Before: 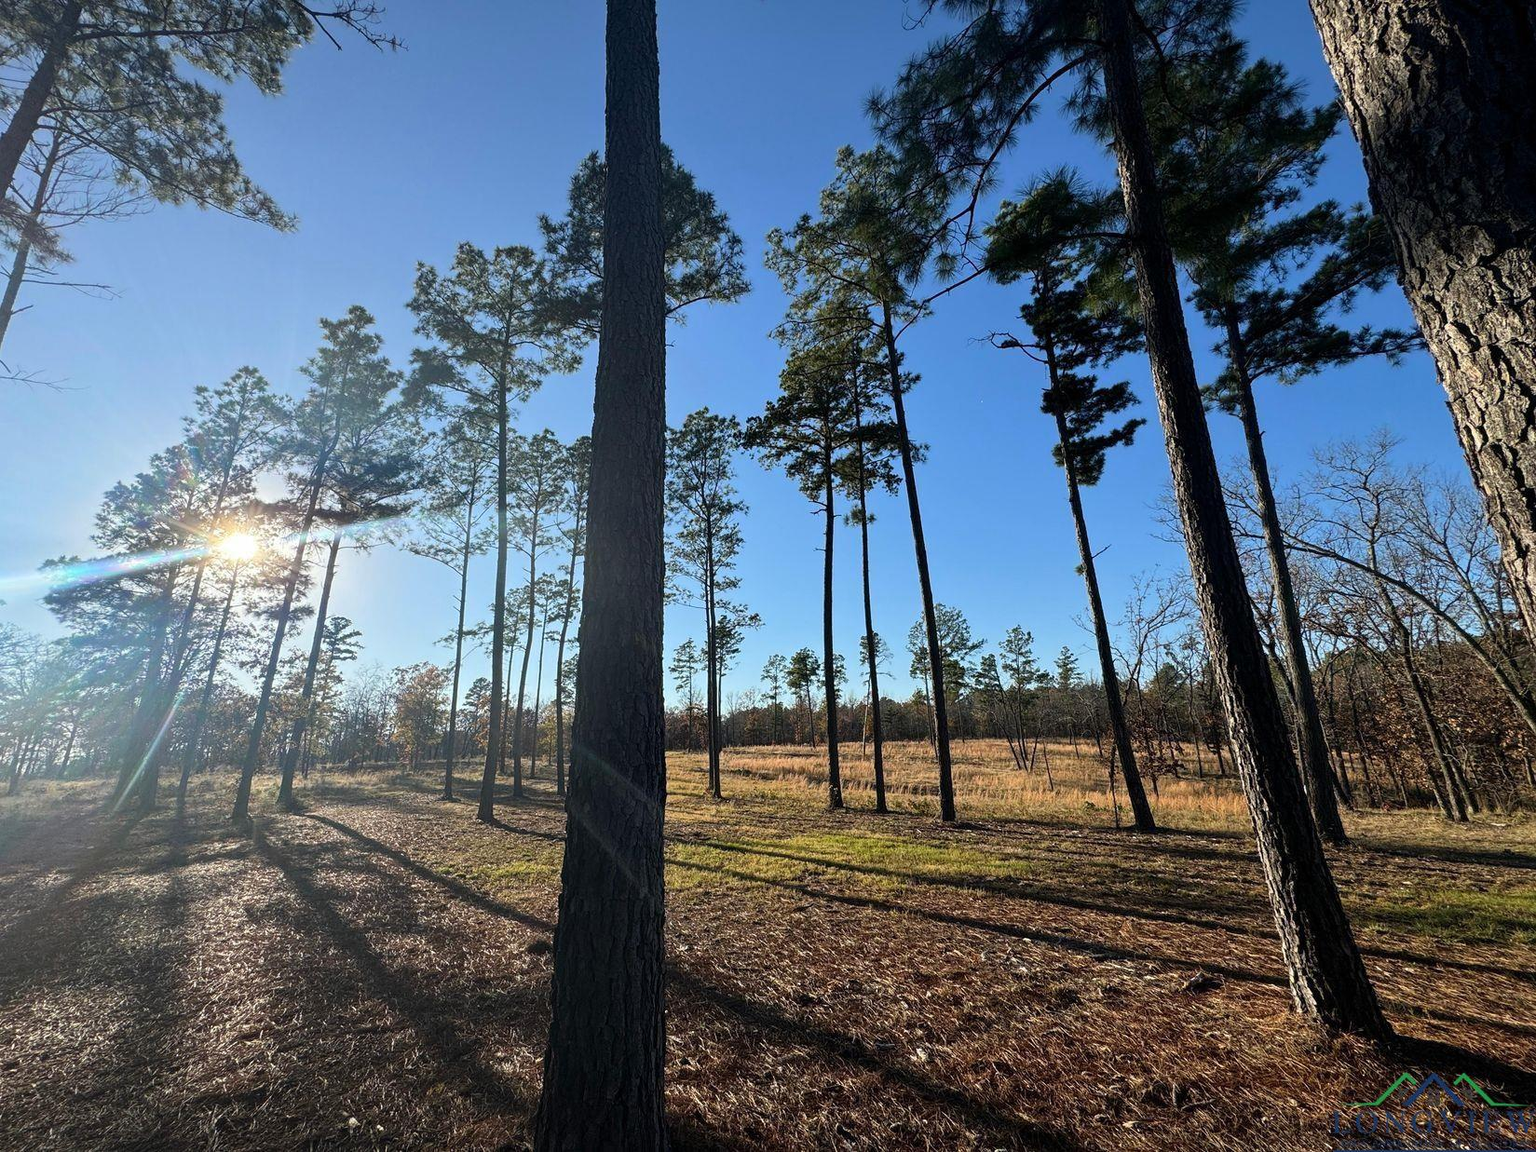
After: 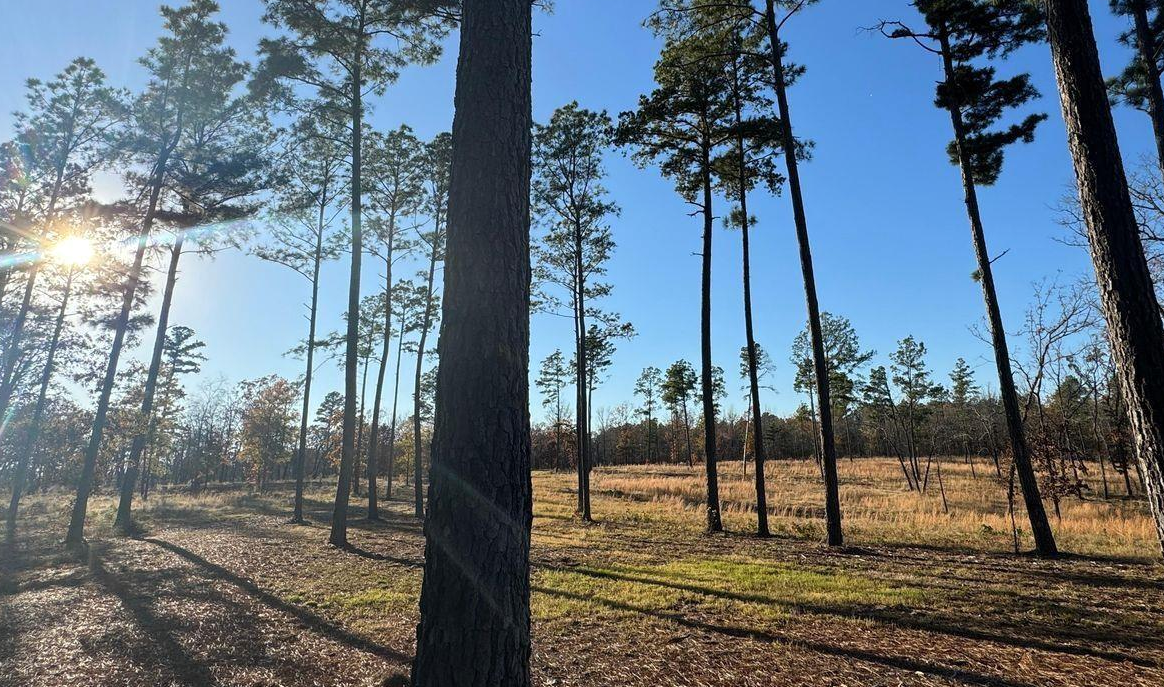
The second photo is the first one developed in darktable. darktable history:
tone equalizer: mask exposure compensation -0.494 EV
crop: left 11.131%, top 27.183%, right 18.252%, bottom 17.258%
